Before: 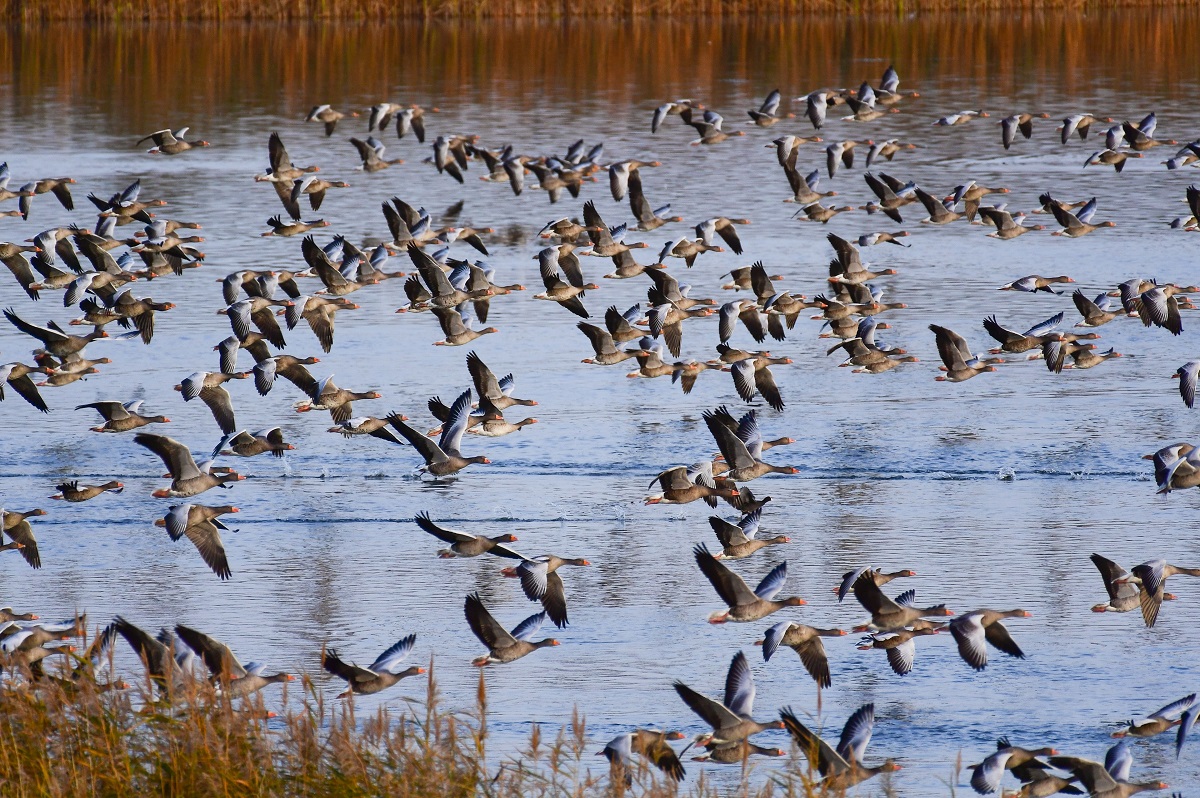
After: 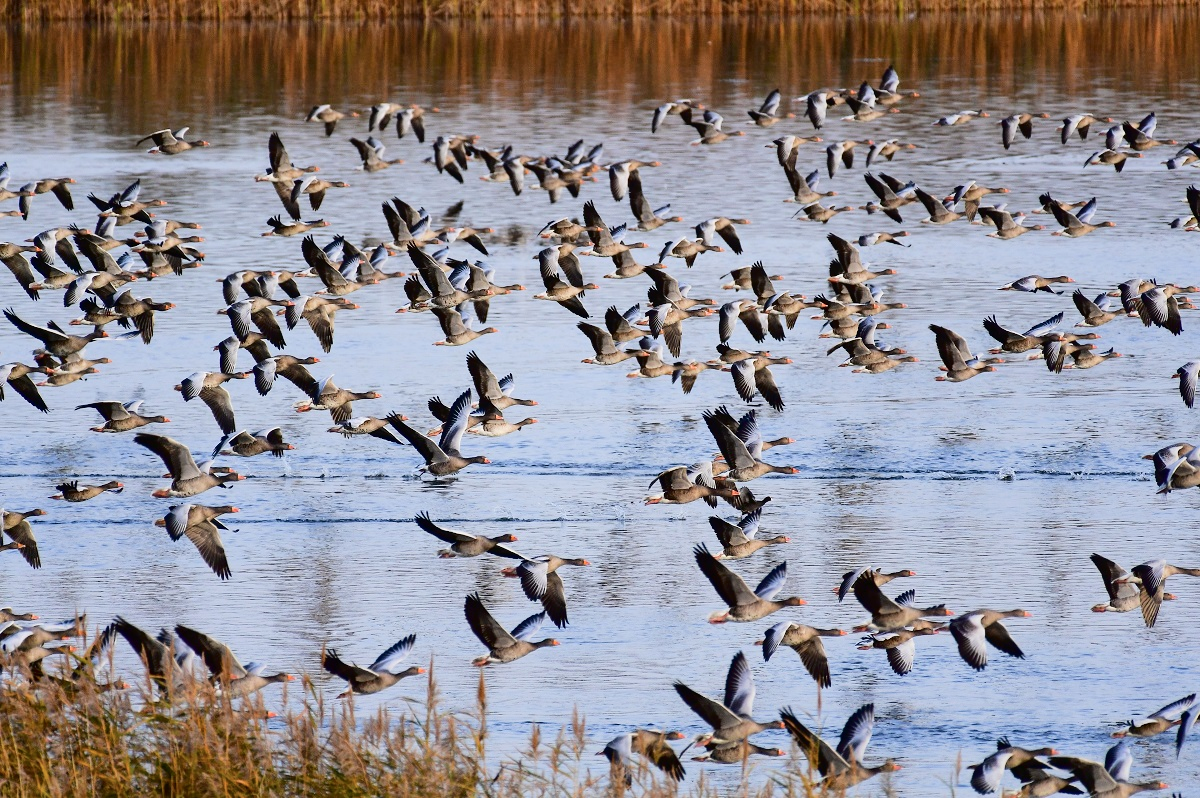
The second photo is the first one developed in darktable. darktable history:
shadows and highlights: shadows 37.3, highlights -26.85, soften with gaussian
tone curve: curves: ch0 [(0, 0) (0.003, 0.009) (0.011, 0.009) (0.025, 0.01) (0.044, 0.02) (0.069, 0.032) (0.1, 0.048) (0.136, 0.092) (0.177, 0.153) (0.224, 0.217) (0.277, 0.306) (0.335, 0.402) (0.399, 0.488) (0.468, 0.574) (0.543, 0.648) (0.623, 0.716) (0.709, 0.783) (0.801, 0.851) (0.898, 0.92) (1, 1)], color space Lab, independent channels, preserve colors none
